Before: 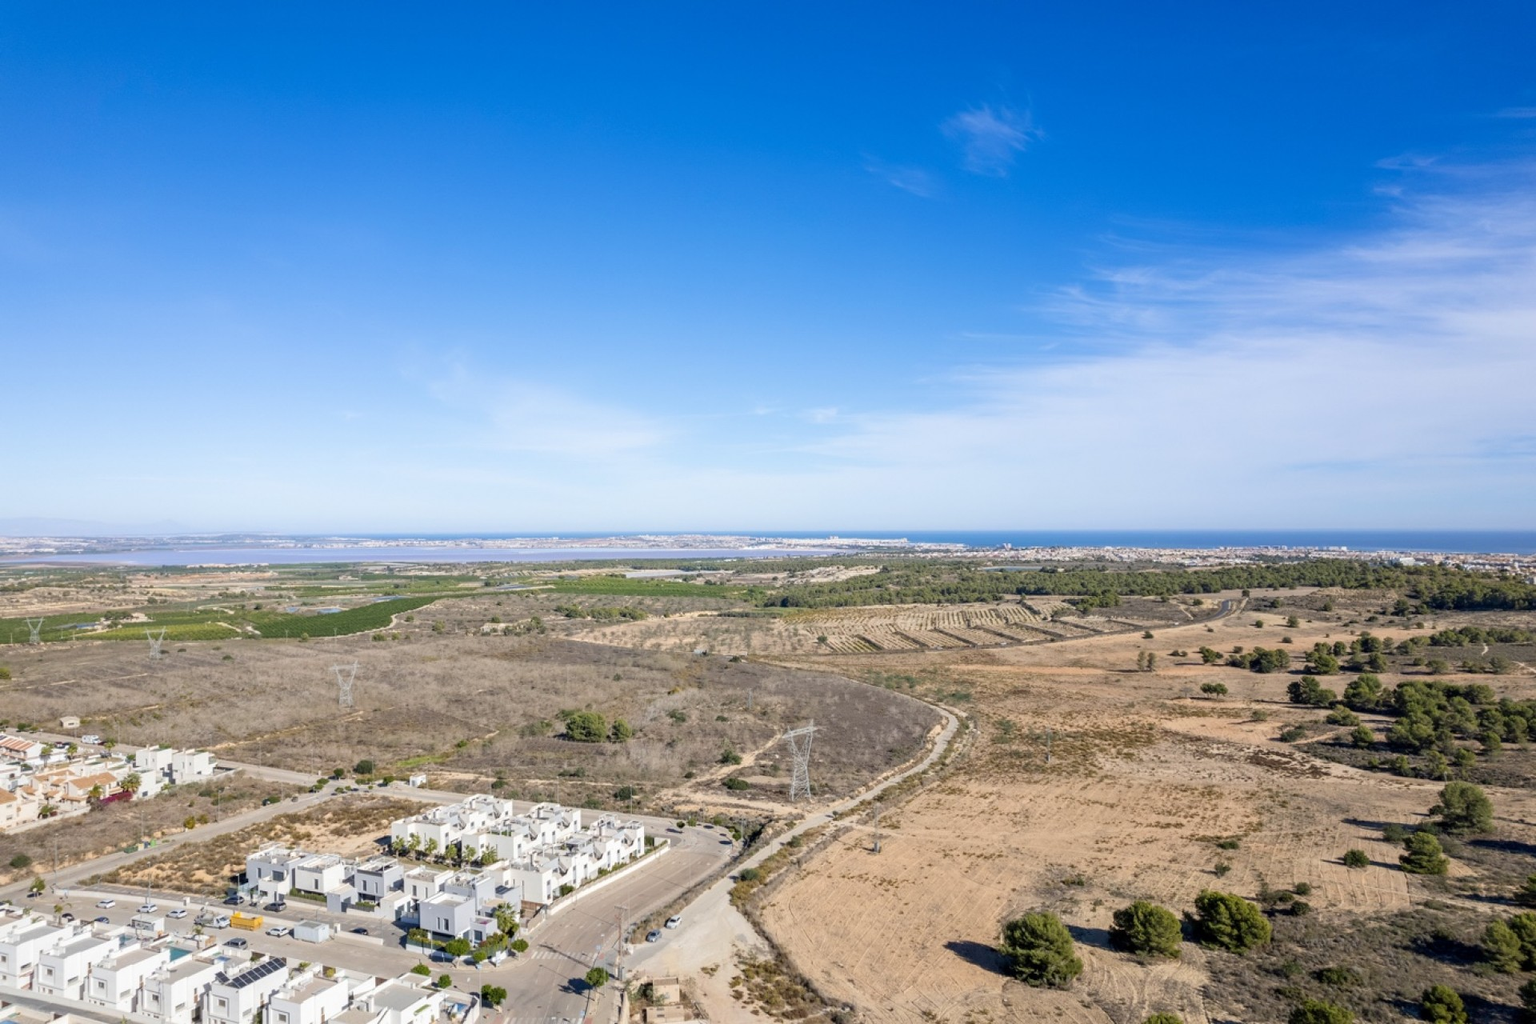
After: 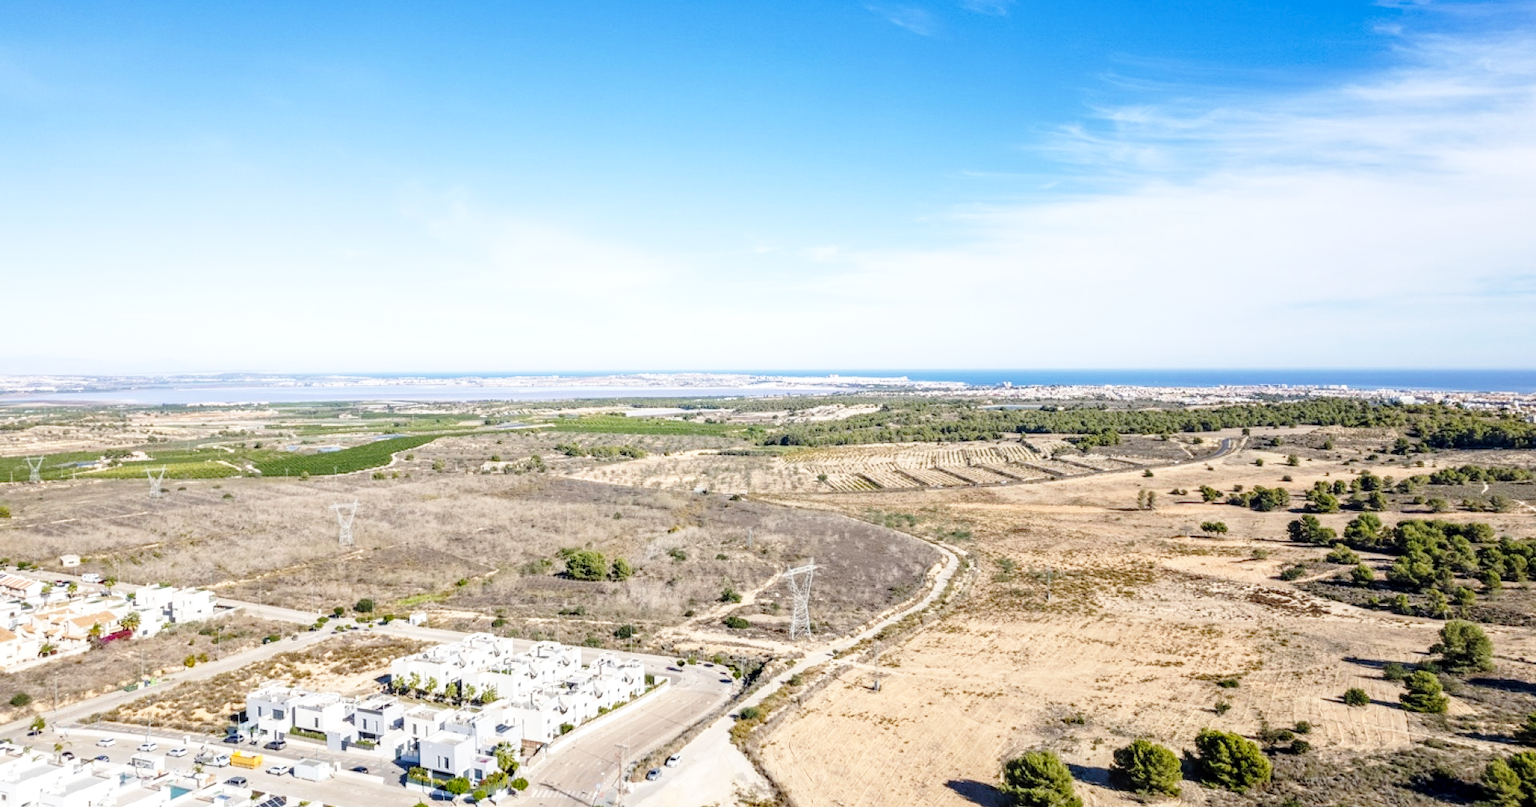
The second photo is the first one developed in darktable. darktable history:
base curve: curves: ch0 [(0, 0) (0.028, 0.03) (0.121, 0.232) (0.46, 0.748) (0.859, 0.968) (1, 1)], preserve colors none
crop and rotate: top 15.807%, bottom 5.339%
local contrast: on, module defaults
